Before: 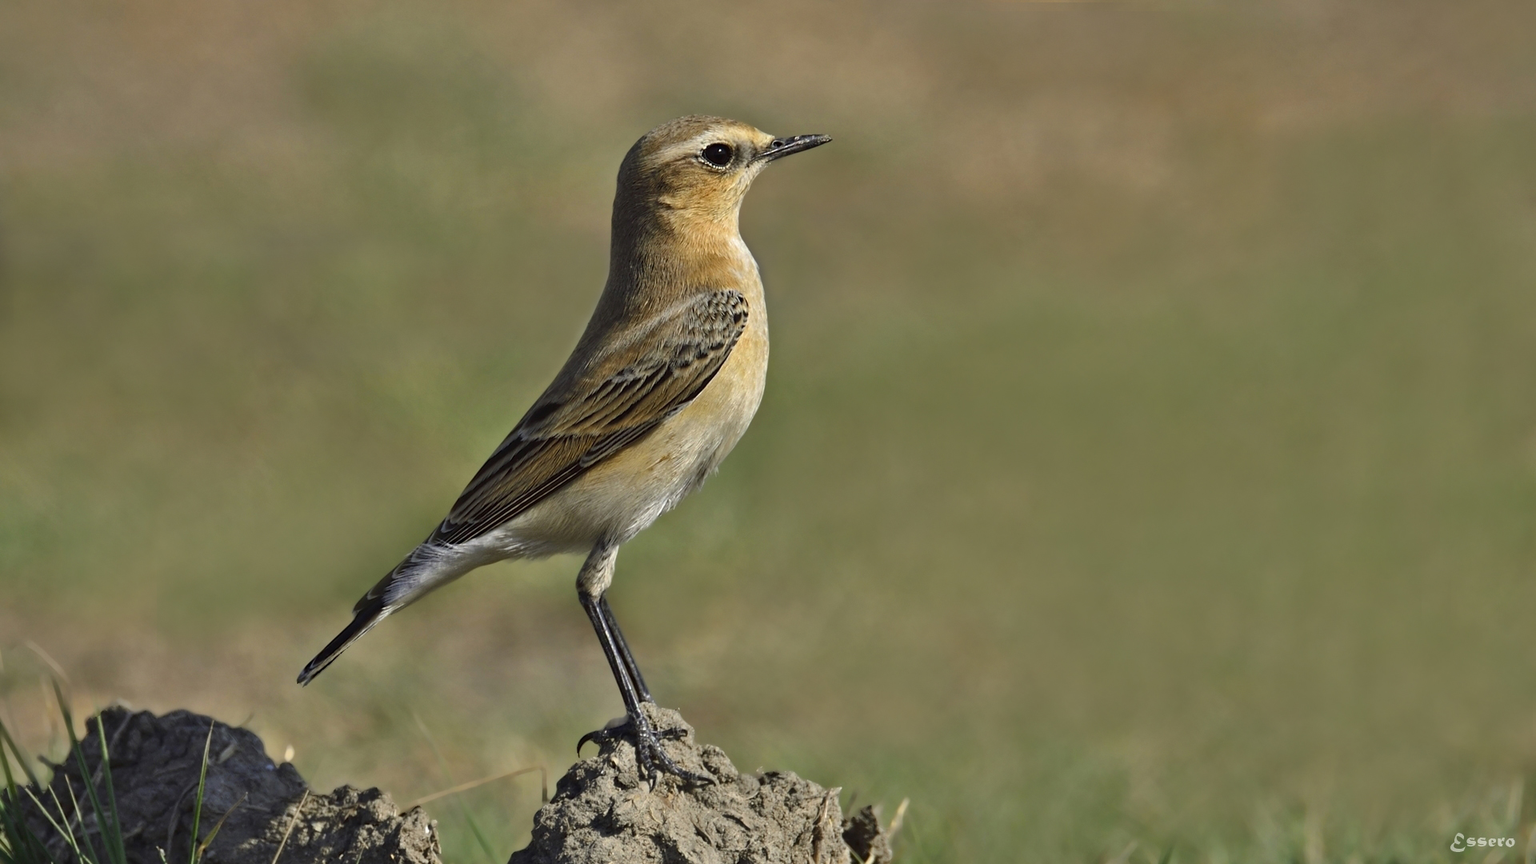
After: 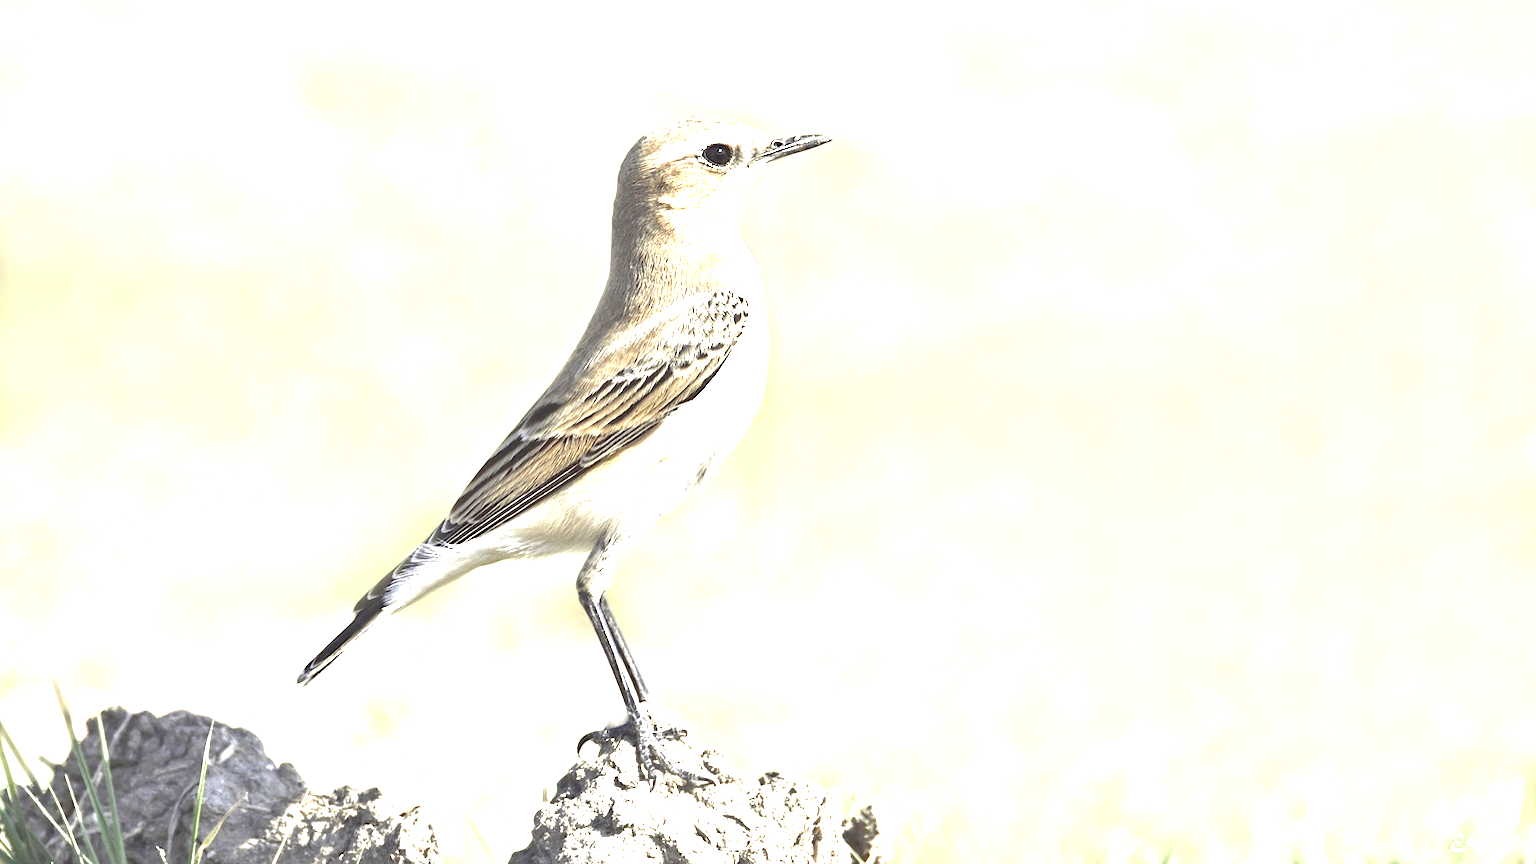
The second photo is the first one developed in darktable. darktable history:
exposure: exposure 1.145 EV, compensate exposure bias true, compensate highlight preservation false
contrast brightness saturation: contrast -0.046, saturation -0.406
